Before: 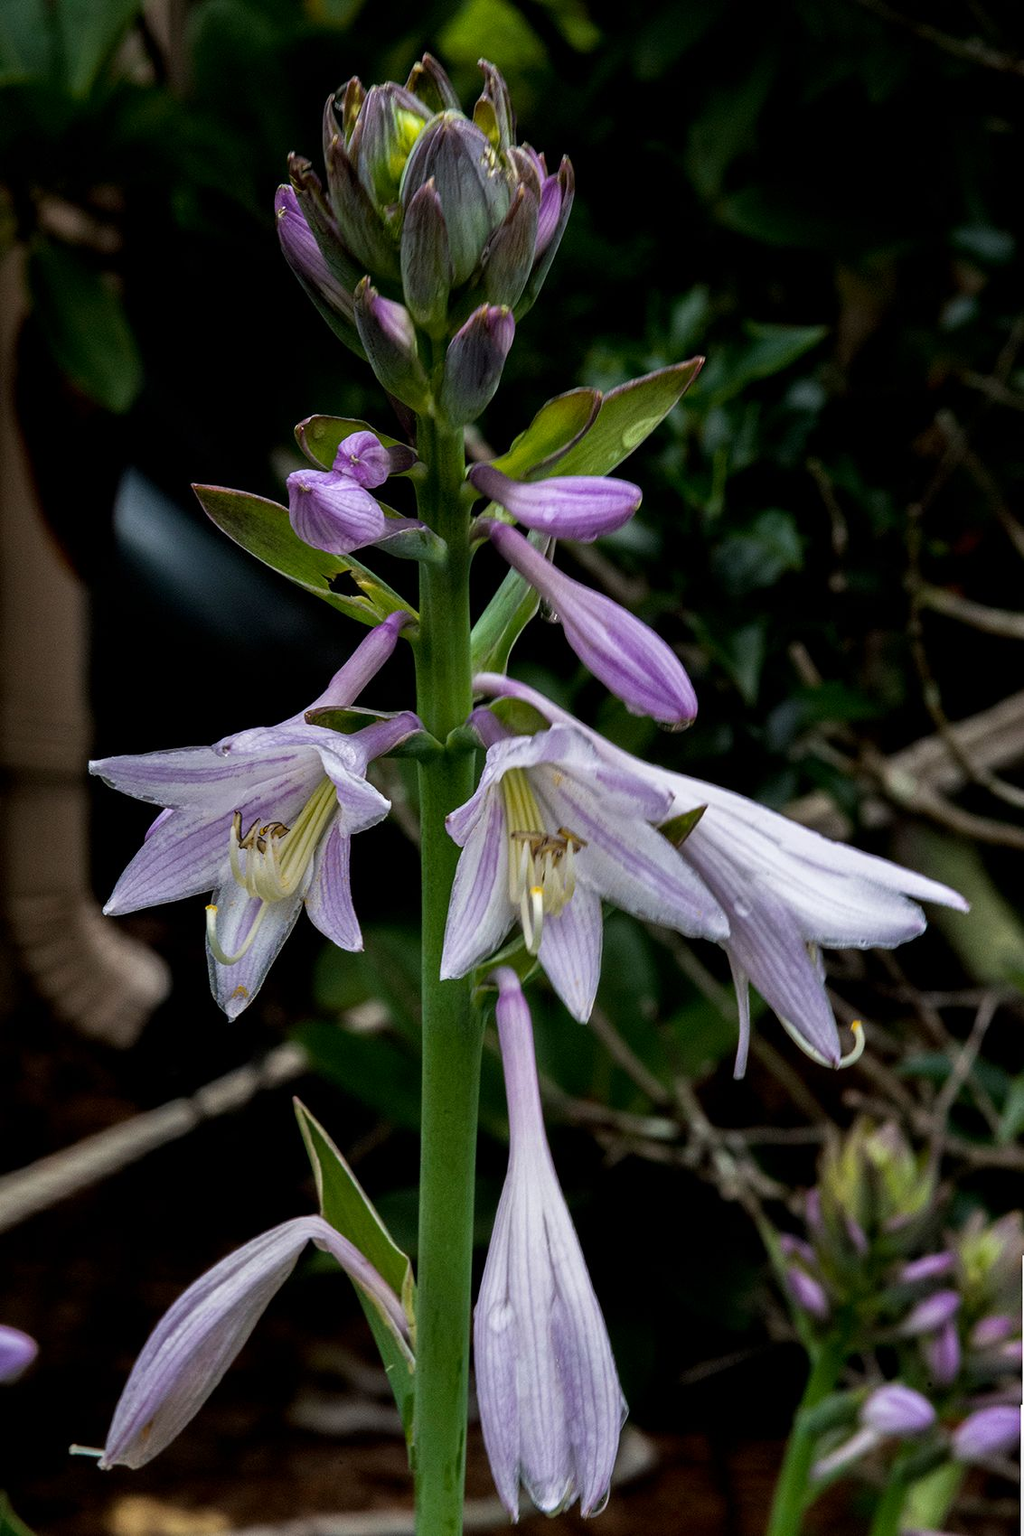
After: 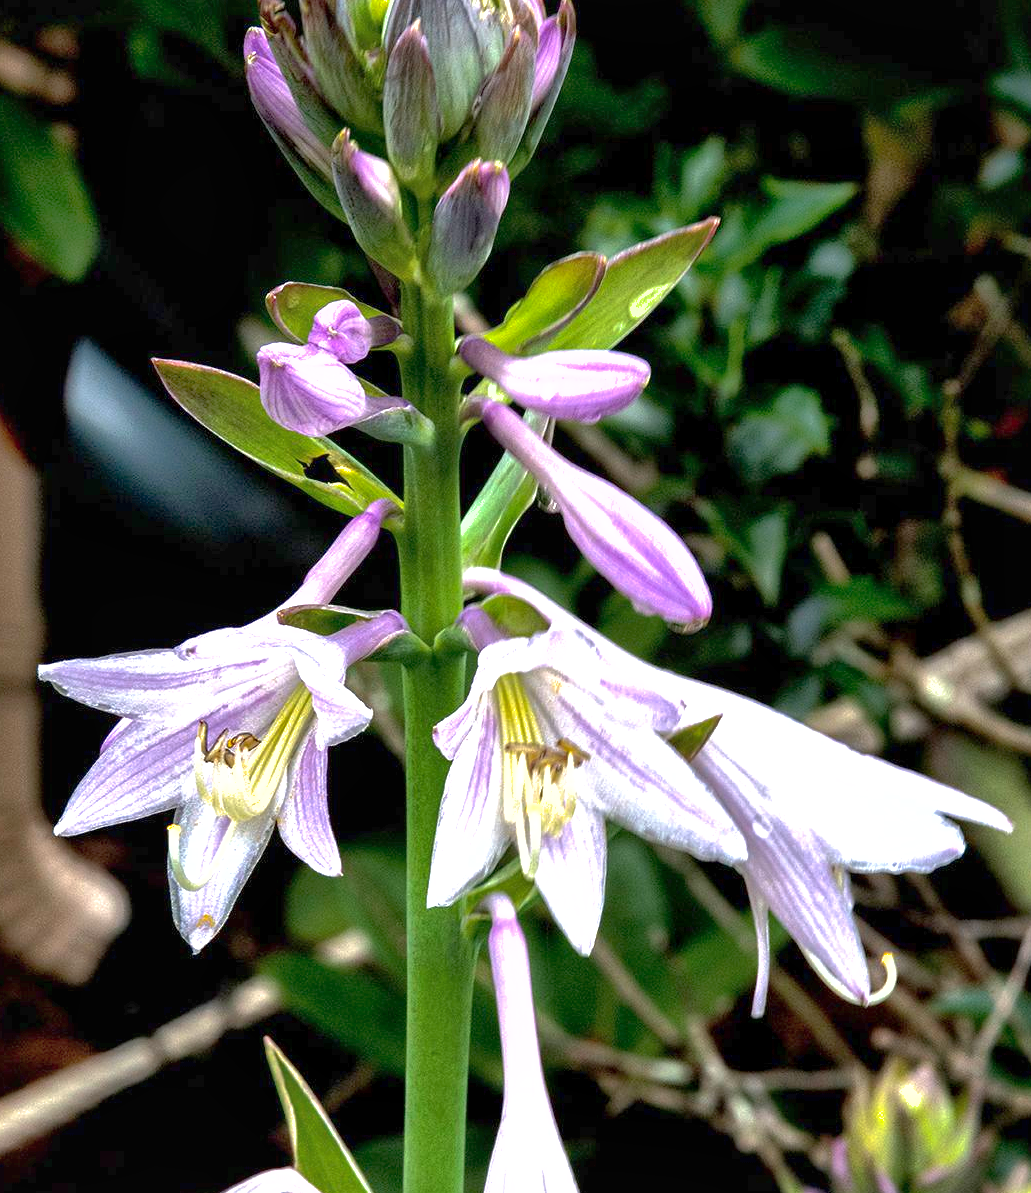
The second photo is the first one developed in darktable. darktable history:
crop: left 5.381%, top 10.427%, right 3.597%, bottom 19.384%
exposure: black level correction 0, exposure 1.694 EV, compensate highlight preservation false
shadows and highlights: on, module defaults
local contrast: mode bilateral grid, contrast 21, coarseness 51, detail 119%, midtone range 0.2
